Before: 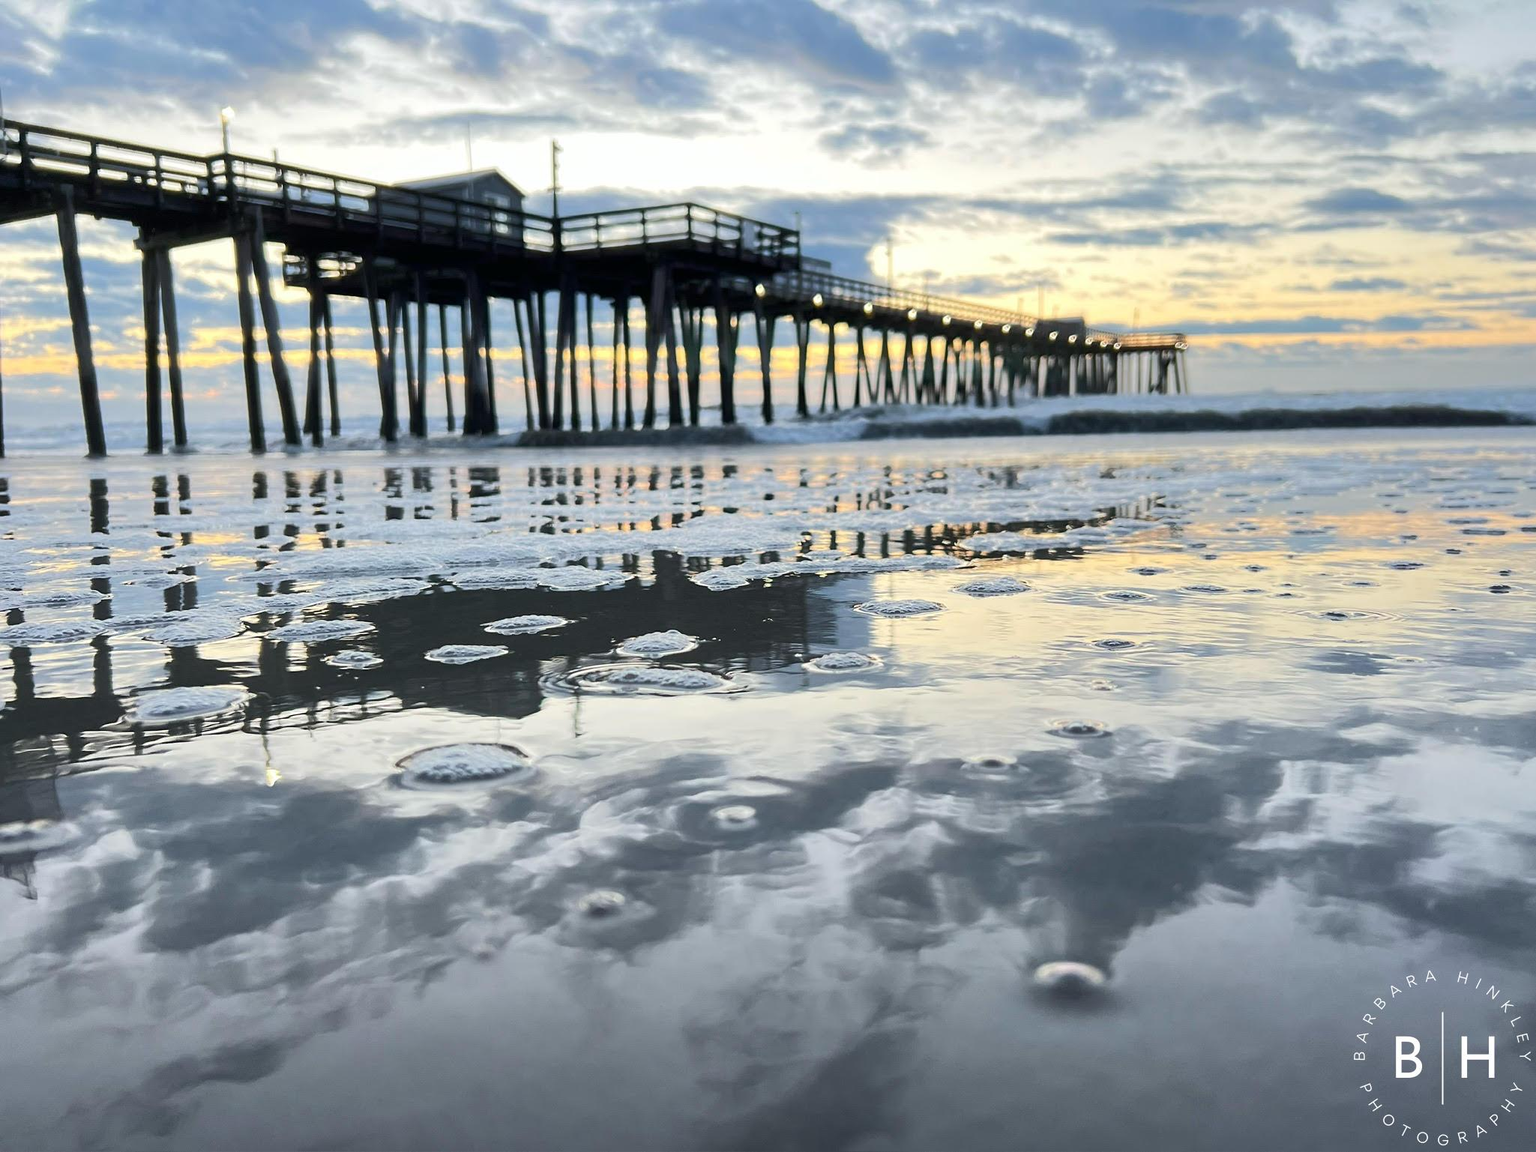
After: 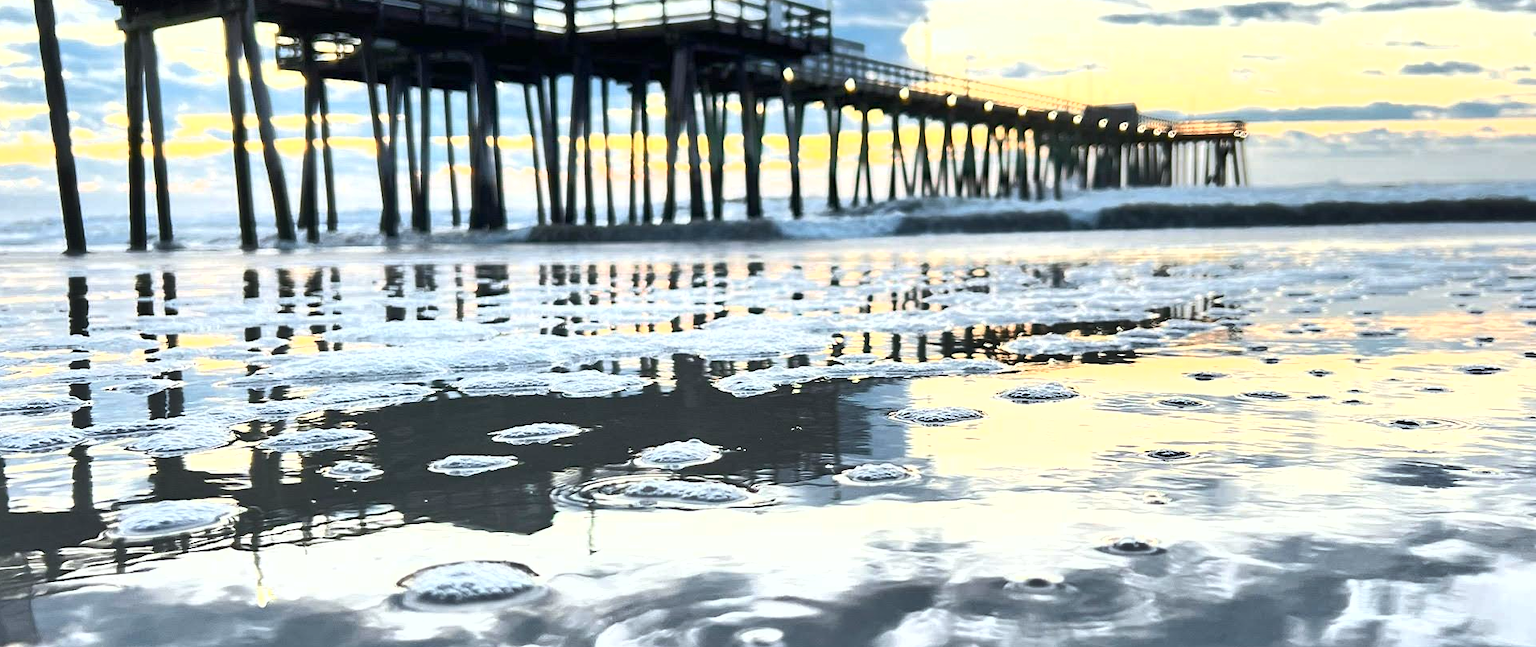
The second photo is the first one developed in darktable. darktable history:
color zones: curves: ch1 [(0.235, 0.558) (0.75, 0.5)]; ch2 [(0.25, 0.462) (0.749, 0.457)], mix 25.94%
white balance: red 0.986, blue 1.01
shadows and highlights: highlights color adjustment 0%, low approximation 0.01, soften with gaussian
crop: left 1.744%, top 19.225%, right 5.069%, bottom 28.357%
exposure: exposure 0.74 EV, compensate highlight preservation false
